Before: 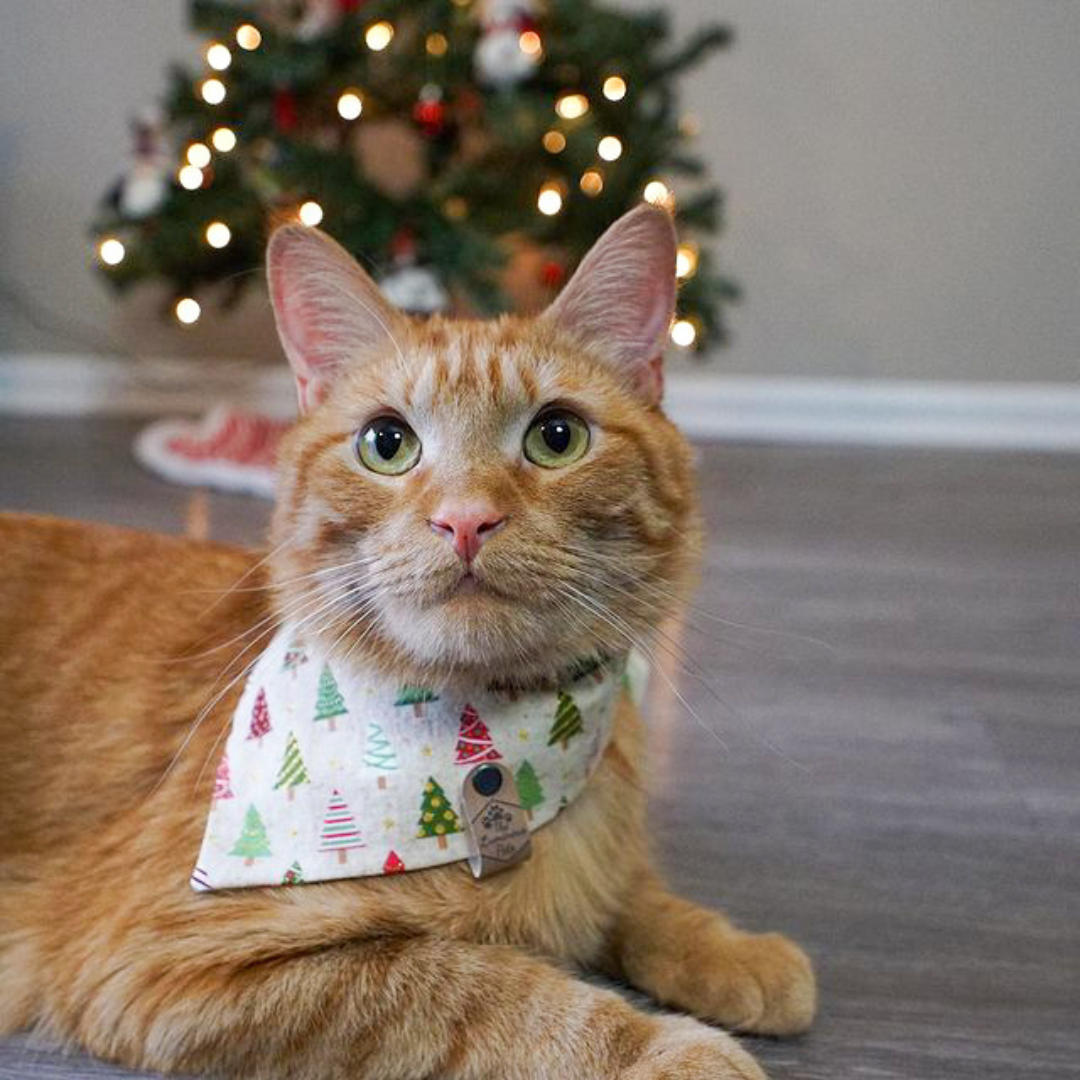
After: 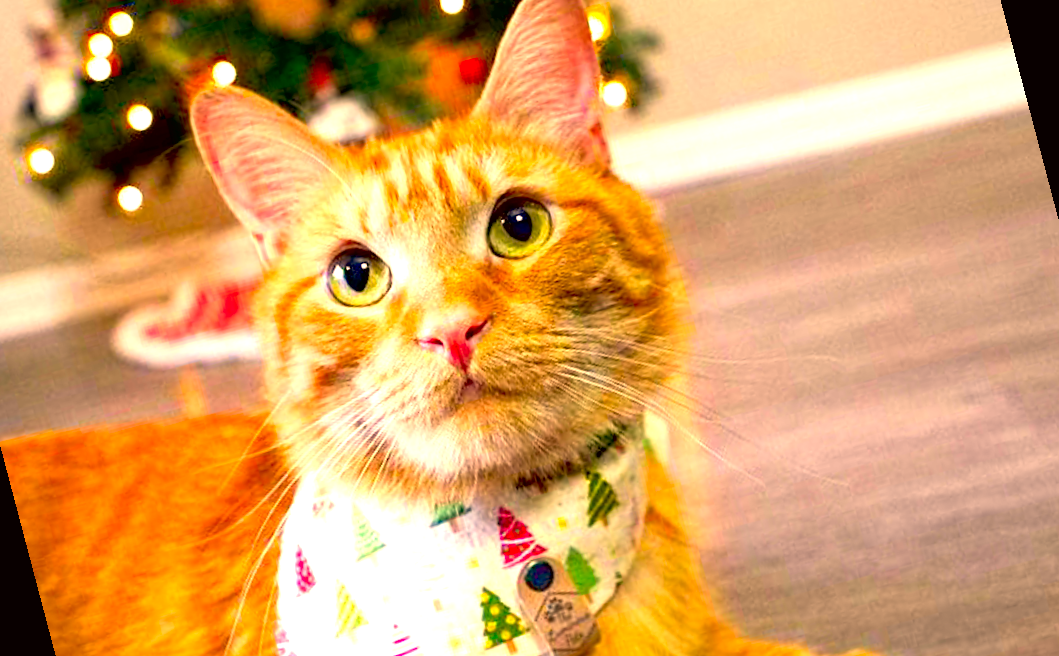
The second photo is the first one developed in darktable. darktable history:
color correction: highlights a* 17.94, highlights b* 35.39, shadows a* 1.48, shadows b* 6.42, saturation 1.01
contrast brightness saturation: saturation 0.5
rotate and perspective: rotation -14.8°, crop left 0.1, crop right 0.903, crop top 0.25, crop bottom 0.748
exposure: black level correction 0.009, exposure 1.425 EV, compensate highlight preservation false
